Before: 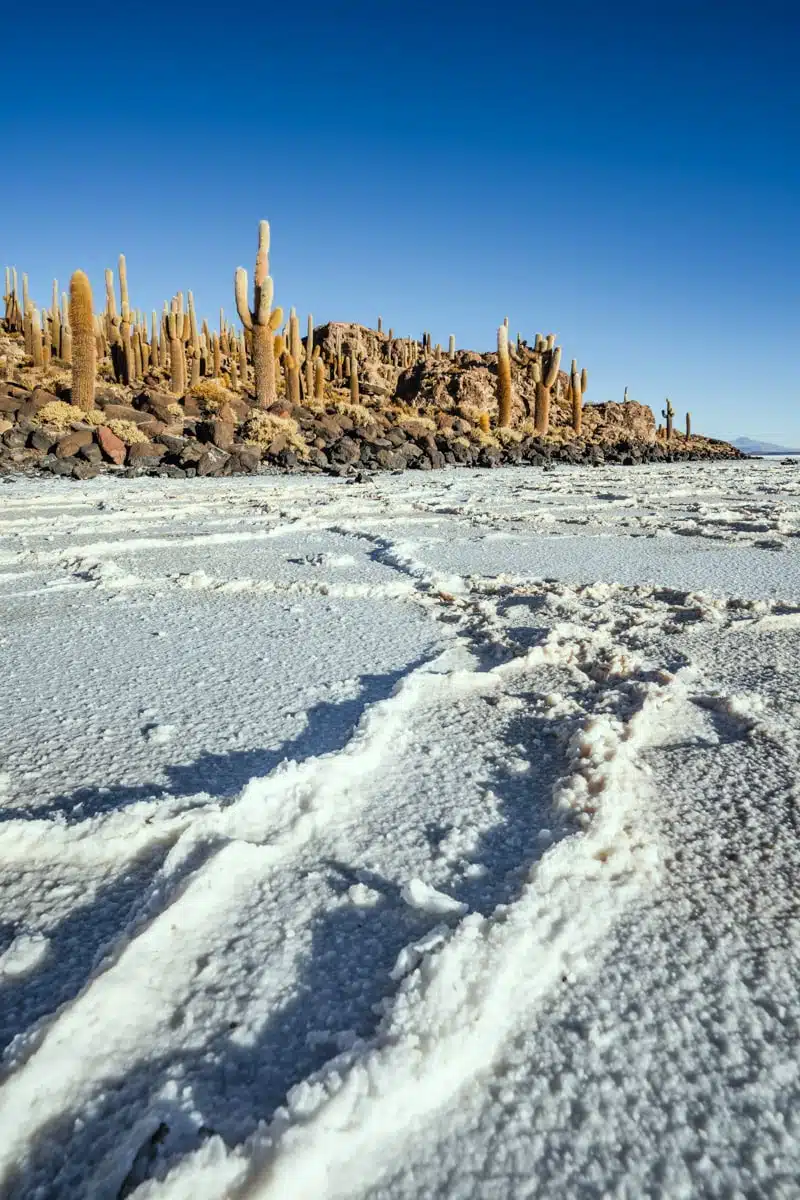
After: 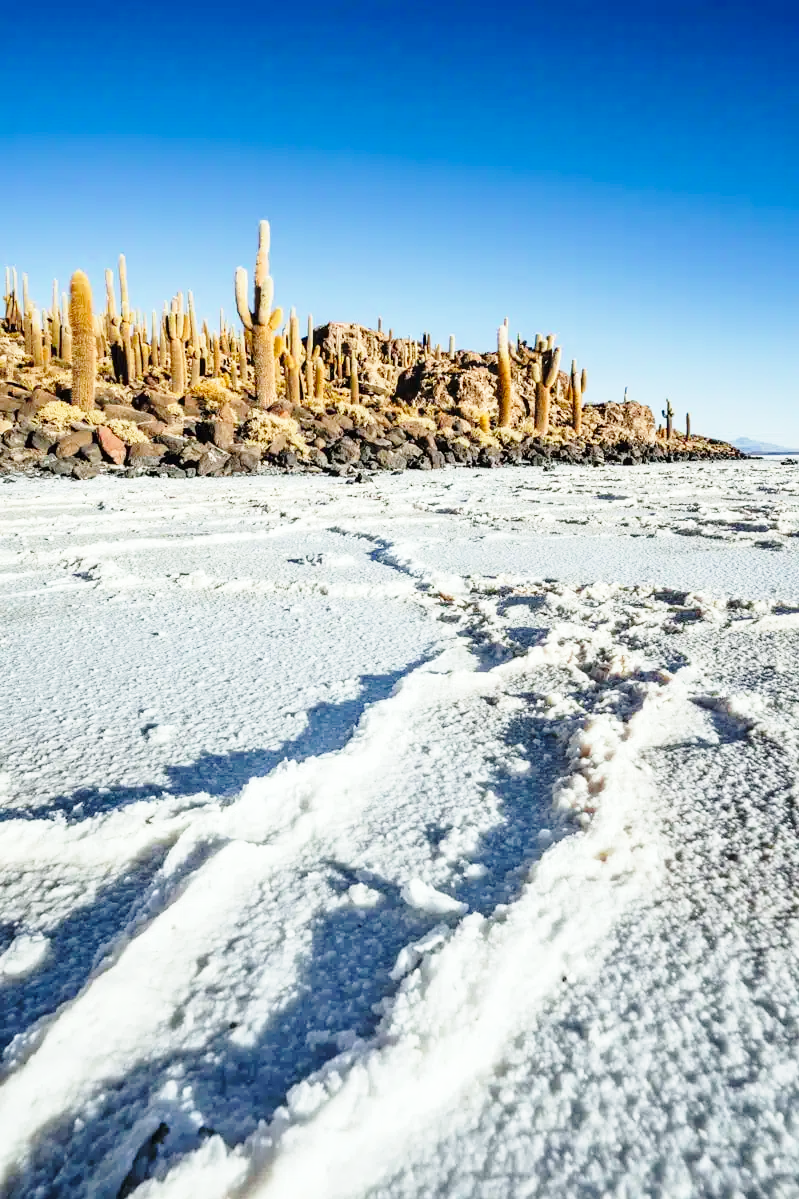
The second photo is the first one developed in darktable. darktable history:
base curve: curves: ch0 [(0, 0) (0.028, 0.03) (0.121, 0.232) (0.46, 0.748) (0.859, 0.968) (1, 1)], preserve colors none
crop: left 0.04%
